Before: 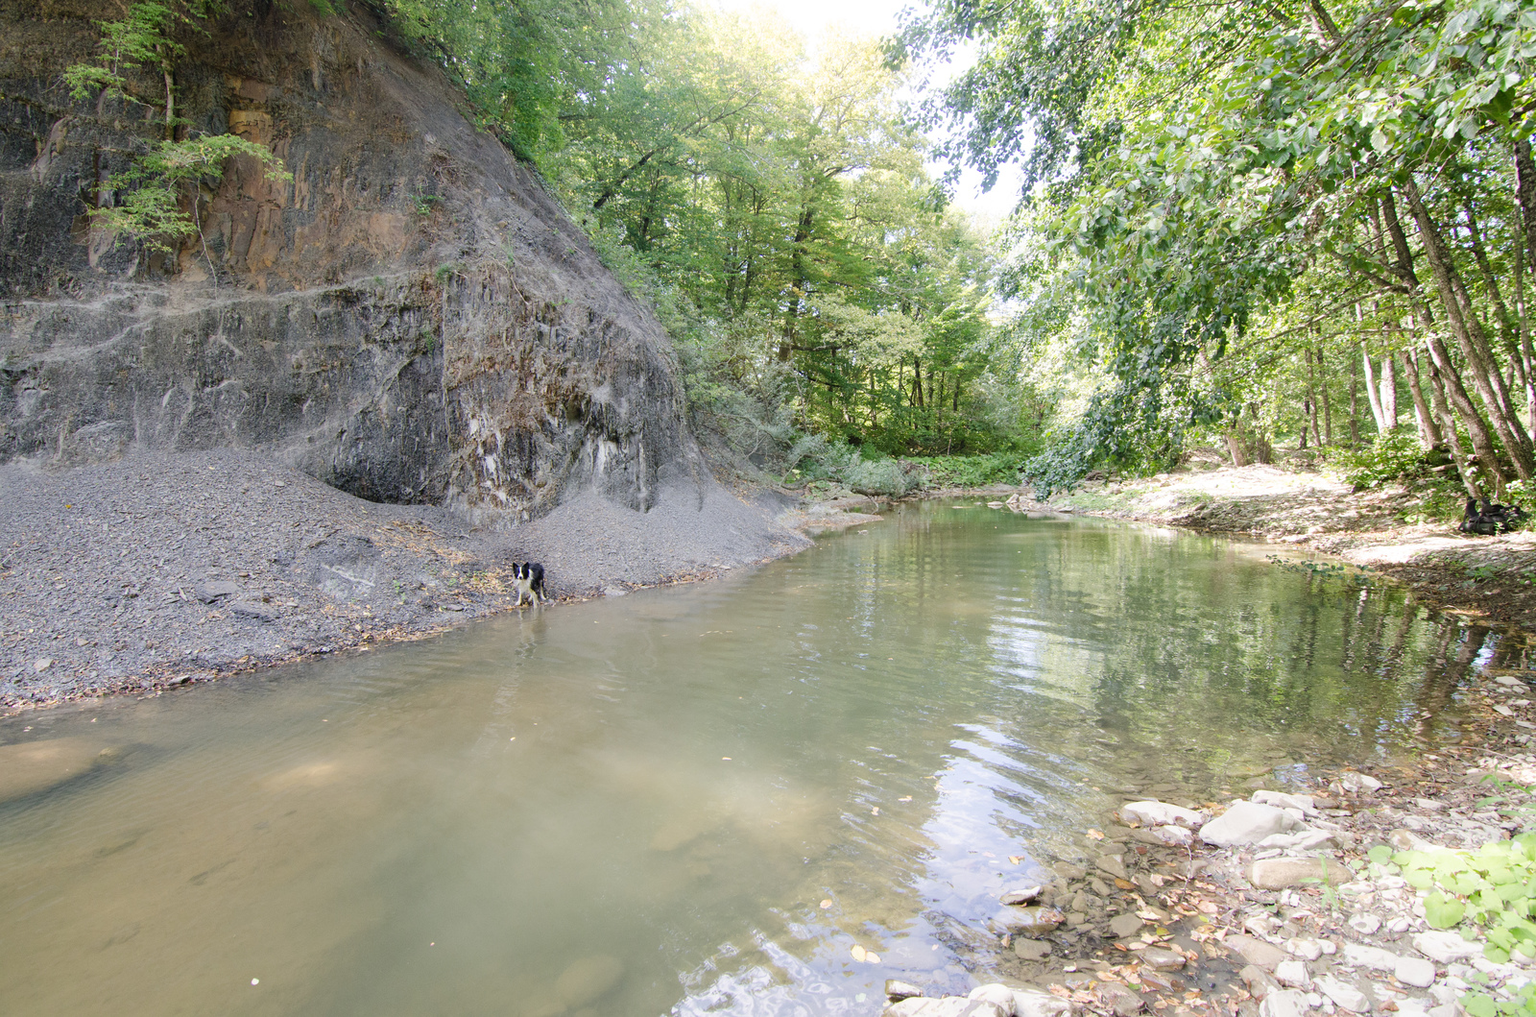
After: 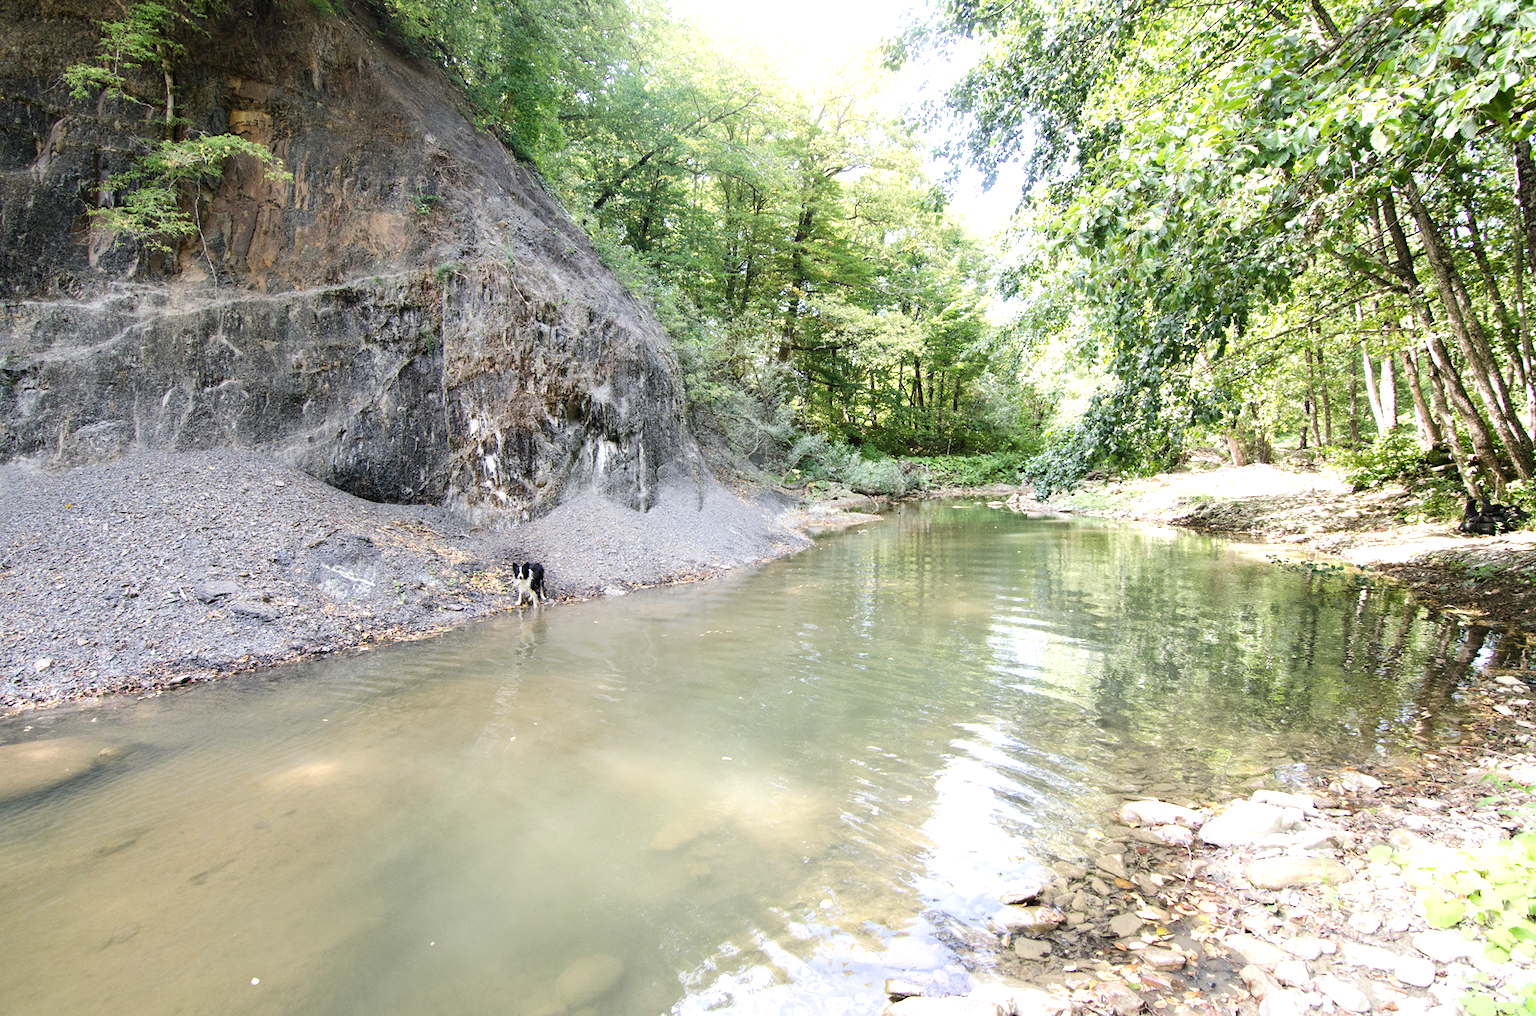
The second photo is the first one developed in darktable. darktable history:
tone equalizer: -8 EV -0.744 EV, -7 EV -0.715 EV, -6 EV -0.594 EV, -5 EV -0.372 EV, -3 EV 0.372 EV, -2 EV 0.6 EV, -1 EV 0.69 EV, +0 EV 0.743 EV, edges refinement/feathering 500, mask exposure compensation -1.57 EV, preserve details no
